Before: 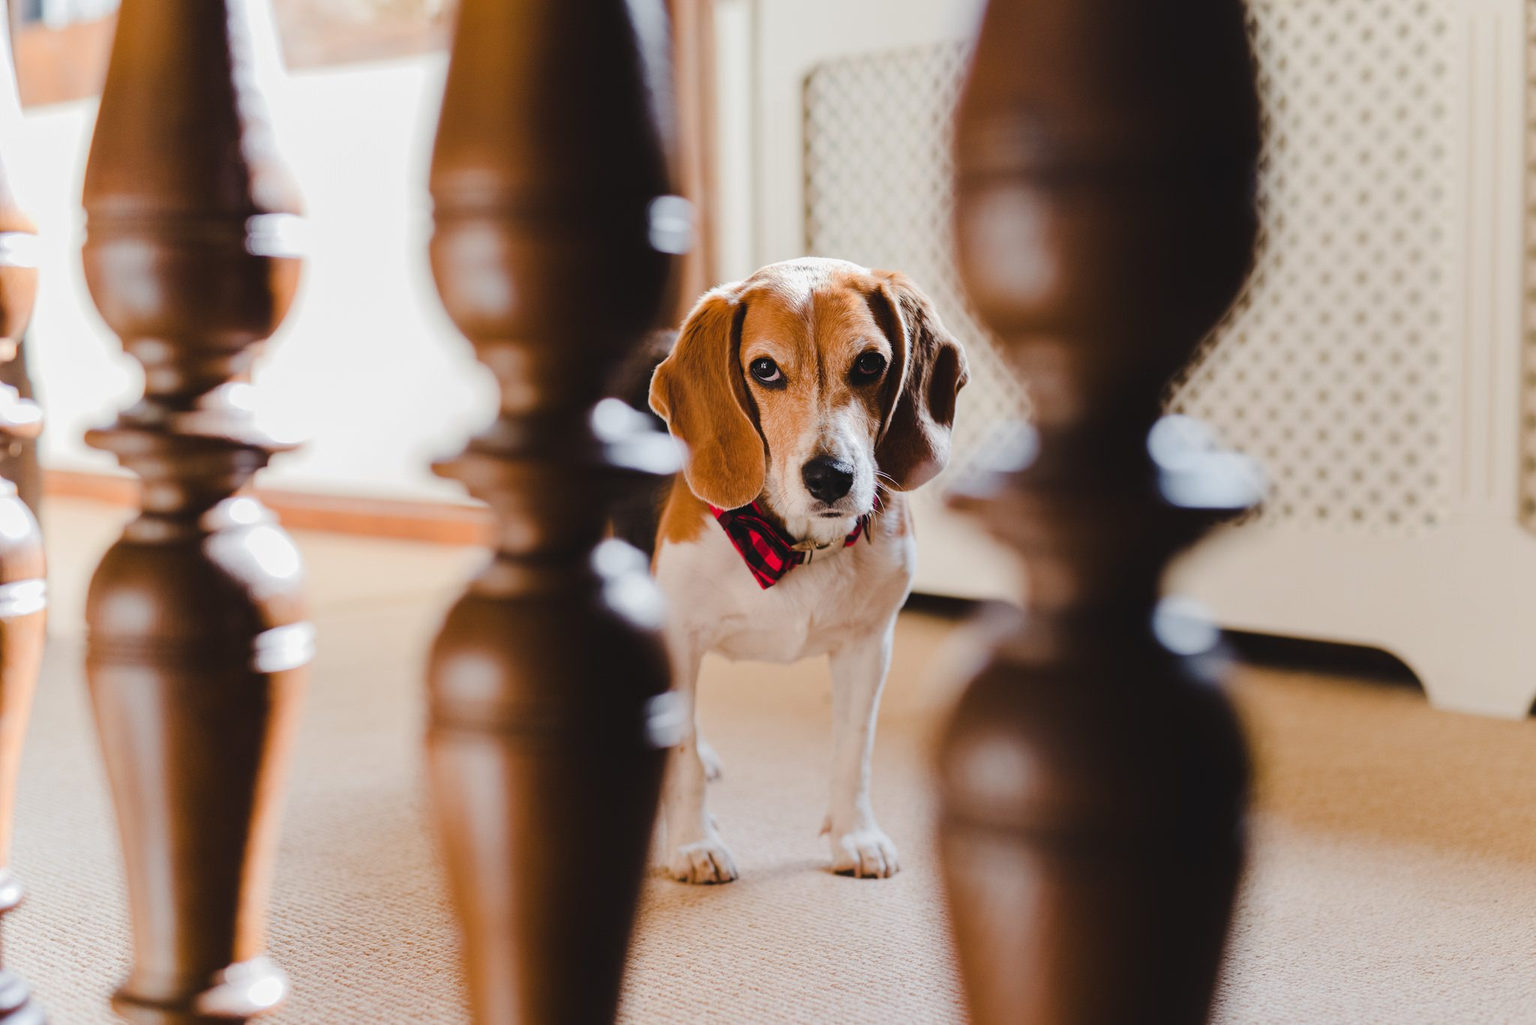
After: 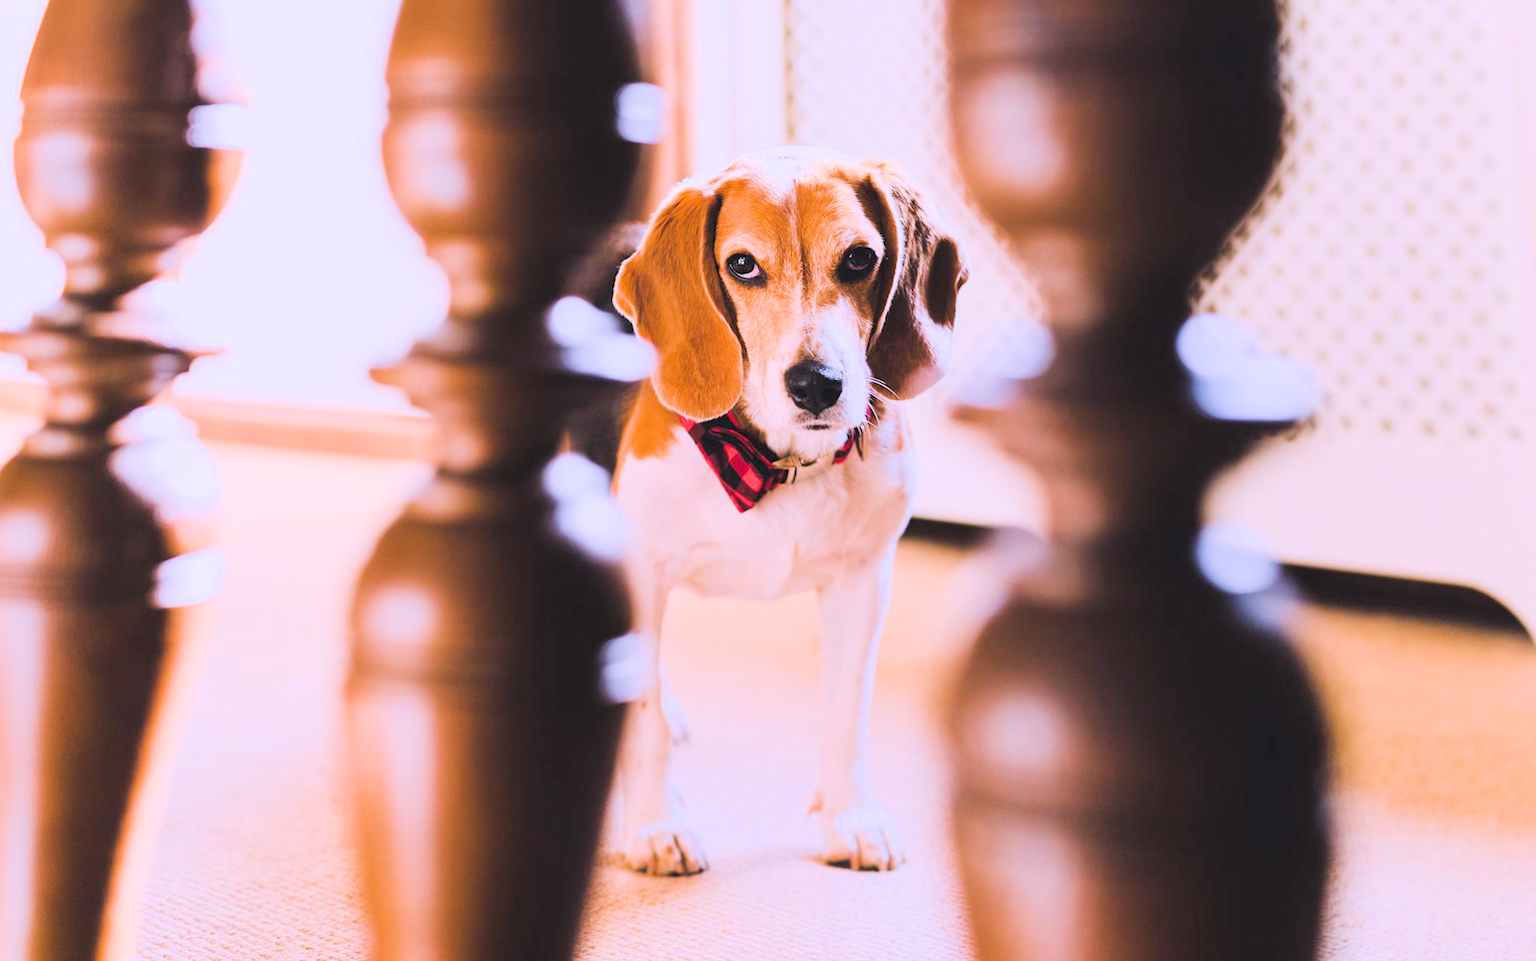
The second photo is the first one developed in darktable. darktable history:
filmic rgb: black relative exposure -7.65 EV, white relative exposure 4.56 EV, hardness 3.61, color science v6 (2022)
rotate and perspective: rotation 0.128°, lens shift (vertical) -0.181, lens shift (horizontal) -0.044, shear 0.001, automatic cropping off
exposure: black level correction 0, exposure 1.5 EV, compensate exposure bias true, compensate highlight preservation false
white balance: red 1.042, blue 1.17
crop and rotate: left 10.071%, top 10.071%, right 10.02%, bottom 10.02%
